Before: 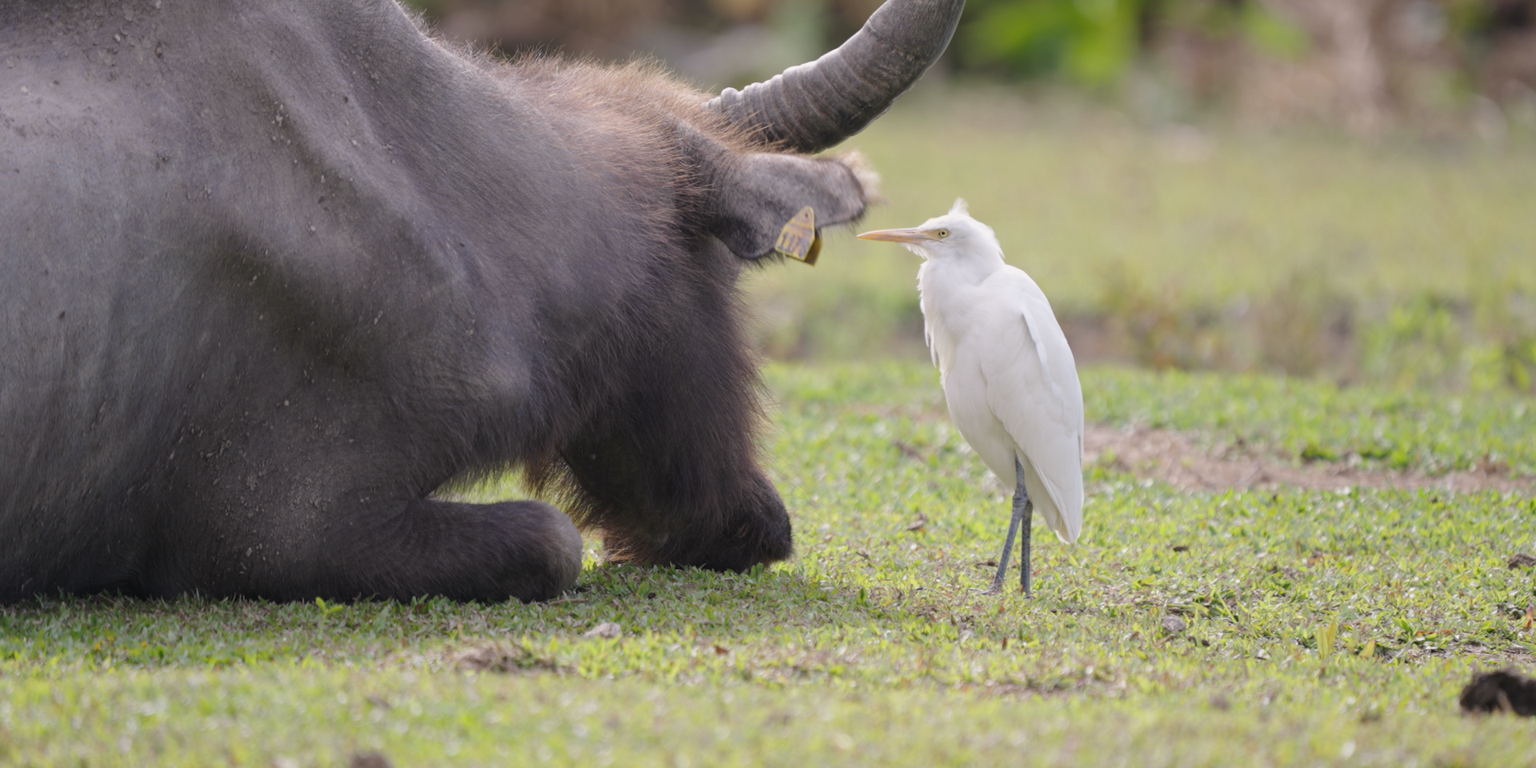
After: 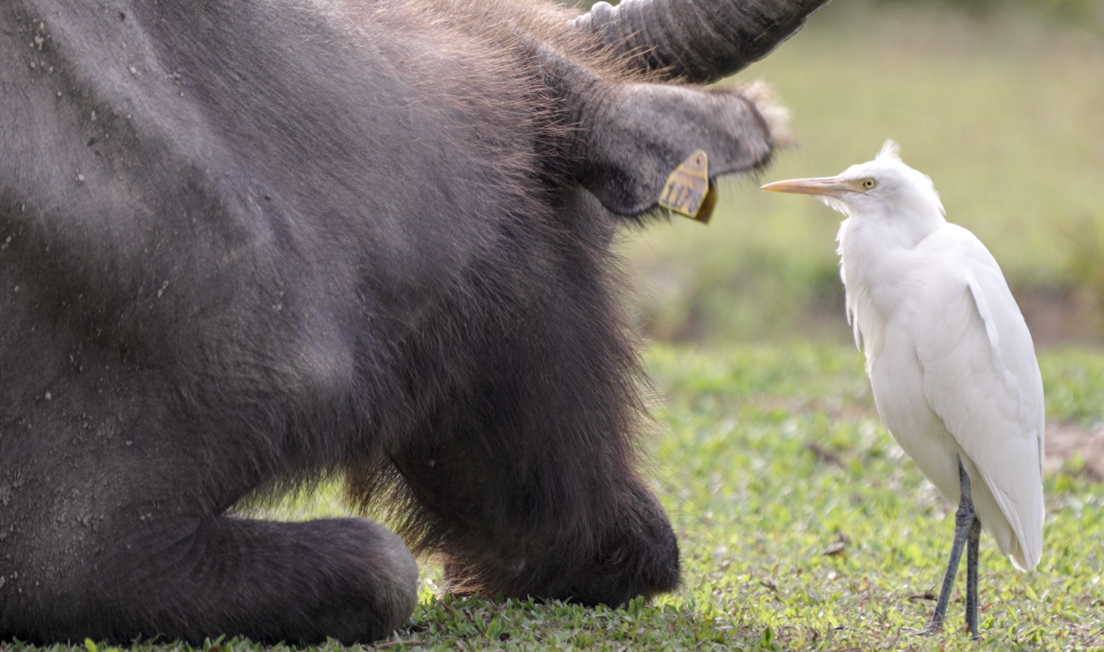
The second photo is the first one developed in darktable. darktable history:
local contrast: highlights 61%, detail 143%, midtone range 0.43
crop: left 16.197%, top 11.322%, right 26.275%, bottom 20.728%
